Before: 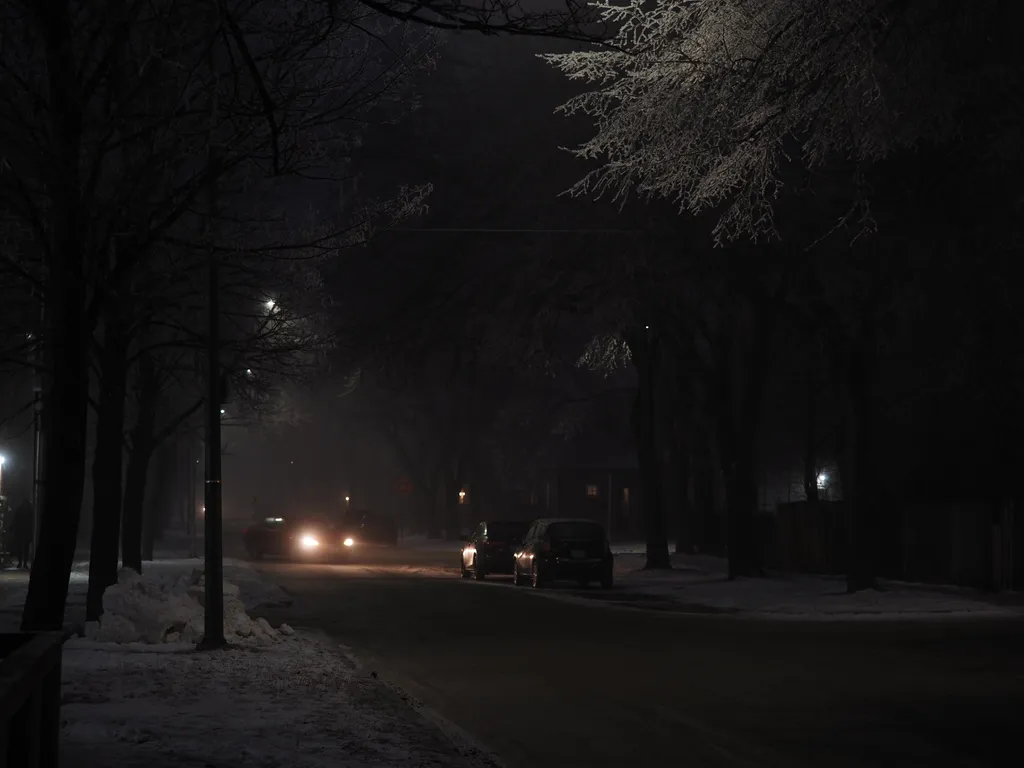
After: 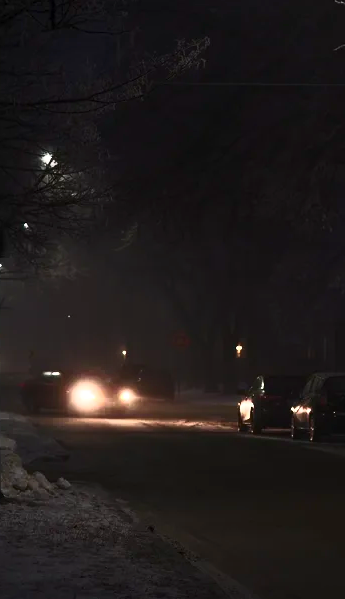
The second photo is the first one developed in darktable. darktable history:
crop and rotate: left 21.821%, top 19.027%, right 44.399%, bottom 2.977%
exposure: black level correction 0.001, exposure 0.5 EV, compensate exposure bias true, compensate highlight preservation false
contrast brightness saturation: contrast 0.621, brightness 0.331, saturation 0.149
